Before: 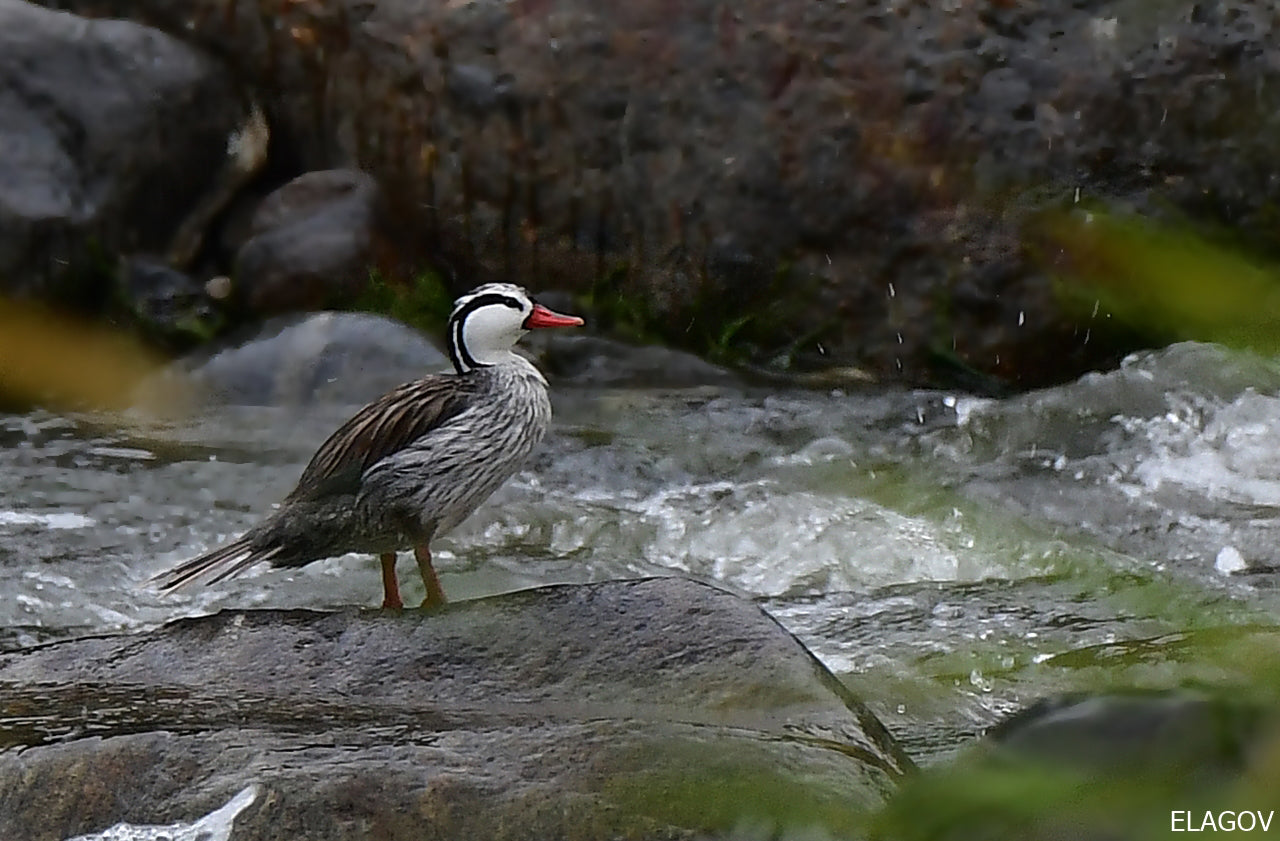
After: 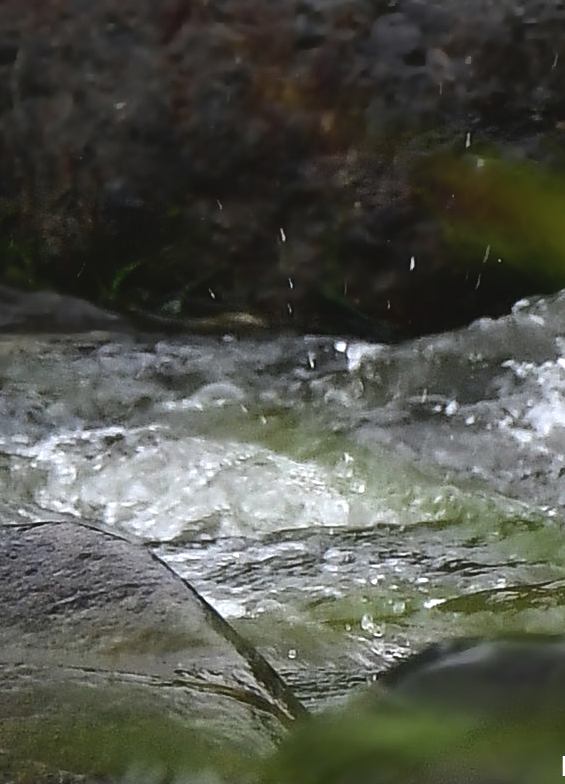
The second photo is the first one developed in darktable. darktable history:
tone equalizer: -8 EV -0.75 EV, -7 EV -0.7 EV, -6 EV -0.6 EV, -5 EV -0.4 EV, -3 EV 0.4 EV, -2 EV 0.6 EV, -1 EV 0.7 EV, +0 EV 0.75 EV, edges refinement/feathering 500, mask exposure compensation -1.57 EV, preserve details no
crop: left 47.628%, top 6.643%, right 7.874%
contrast brightness saturation: contrast -0.1, saturation -0.1
